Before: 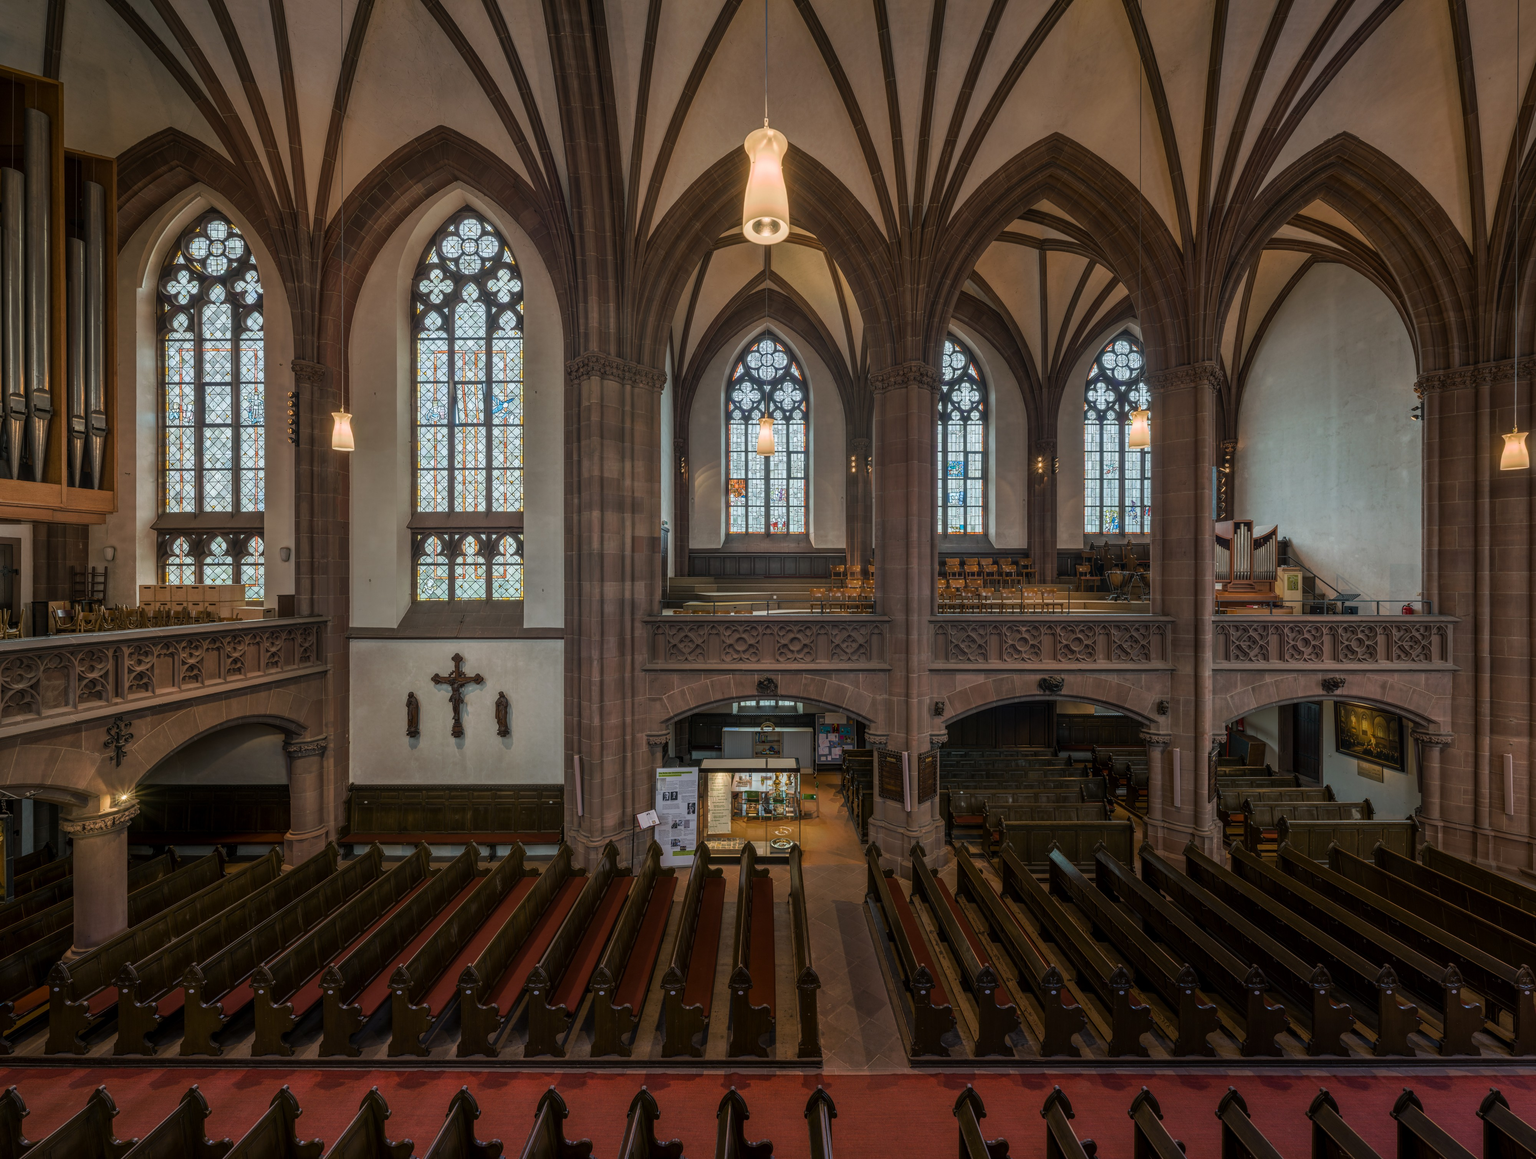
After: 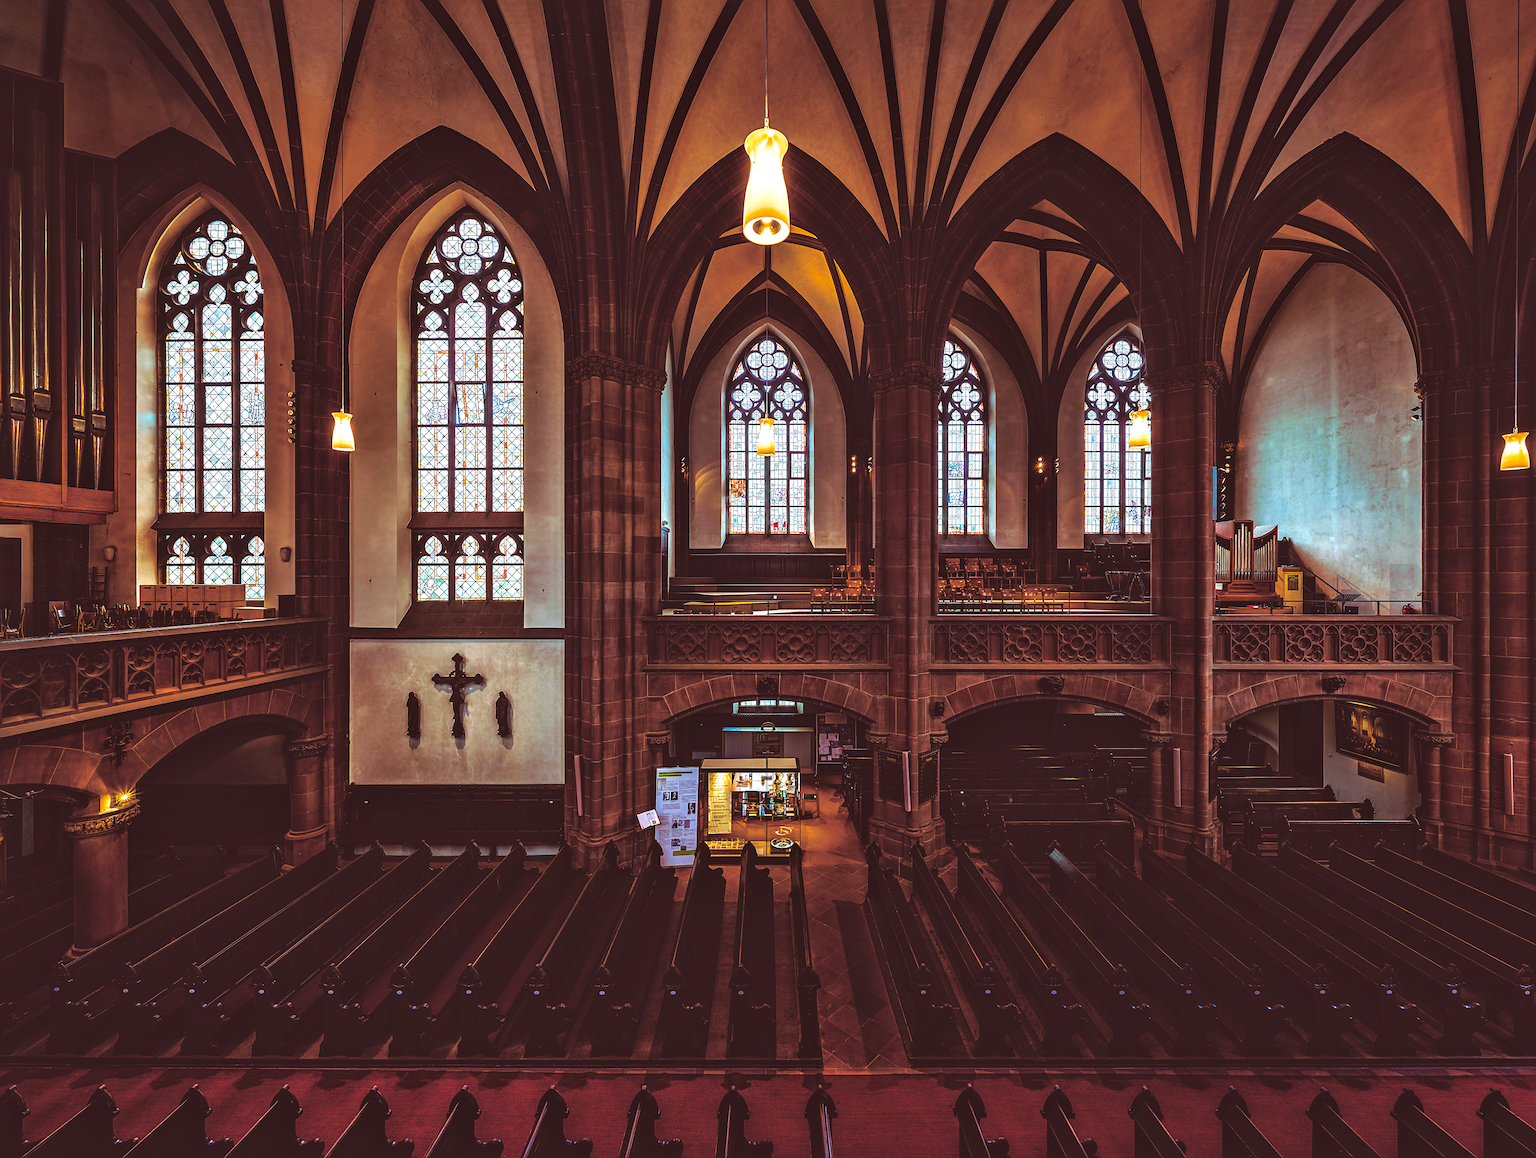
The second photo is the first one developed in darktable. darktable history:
sharpen: on, module defaults
base curve: curves: ch0 [(0, 0.02) (0.083, 0.036) (1, 1)], preserve colors none
local contrast: mode bilateral grid, contrast 20, coarseness 50, detail 148%, midtone range 0.2
white balance: red 0.983, blue 1.036
split-toning: highlights › hue 180°
color balance rgb: linear chroma grading › global chroma 25%, perceptual saturation grading › global saturation 40%, perceptual brilliance grading › global brilliance 30%, global vibrance 40%
